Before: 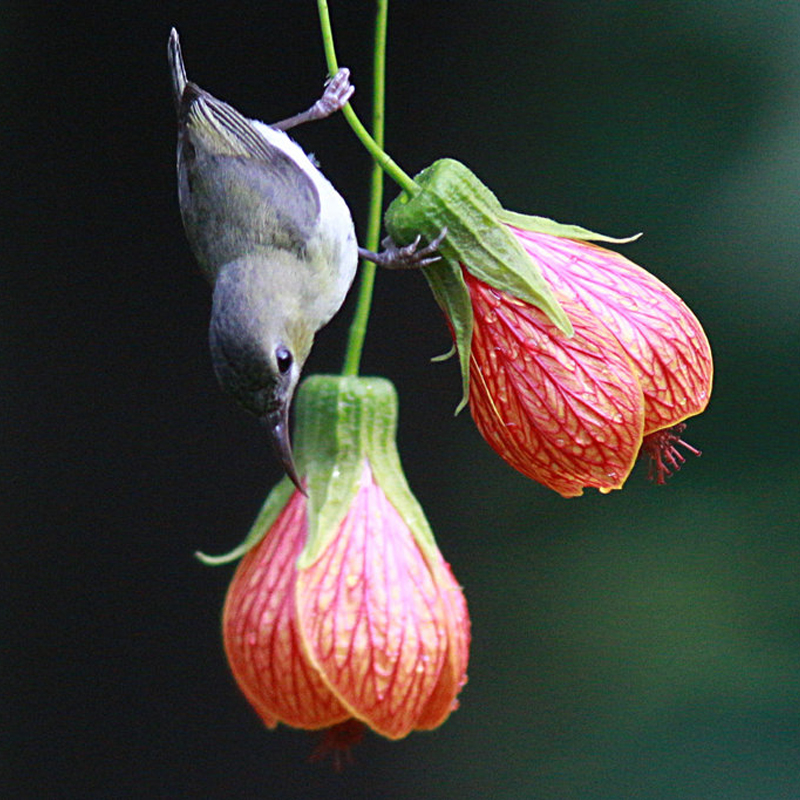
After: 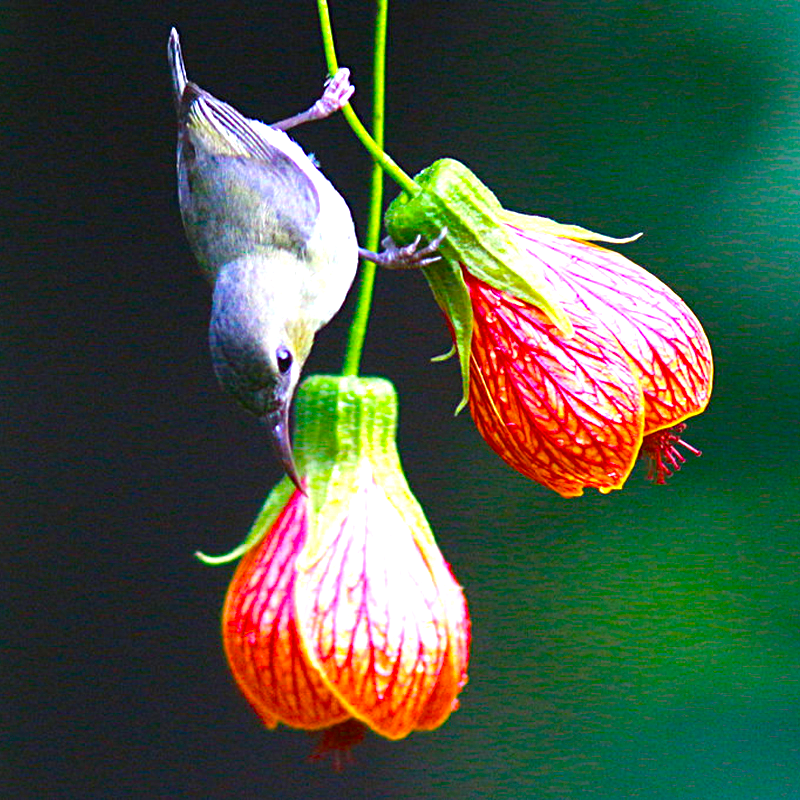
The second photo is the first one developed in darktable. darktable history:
exposure: black level correction 0, exposure 0.7 EV, compensate exposure bias true, compensate highlight preservation false
color balance rgb: linear chroma grading › shadows 10%, linear chroma grading › highlights 10%, linear chroma grading › global chroma 15%, linear chroma grading › mid-tones 15%, perceptual saturation grading › global saturation 40%, perceptual saturation grading › highlights -25%, perceptual saturation grading › mid-tones 35%, perceptual saturation grading › shadows 35%, perceptual brilliance grading › global brilliance 11.29%, global vibrance 11.29%
